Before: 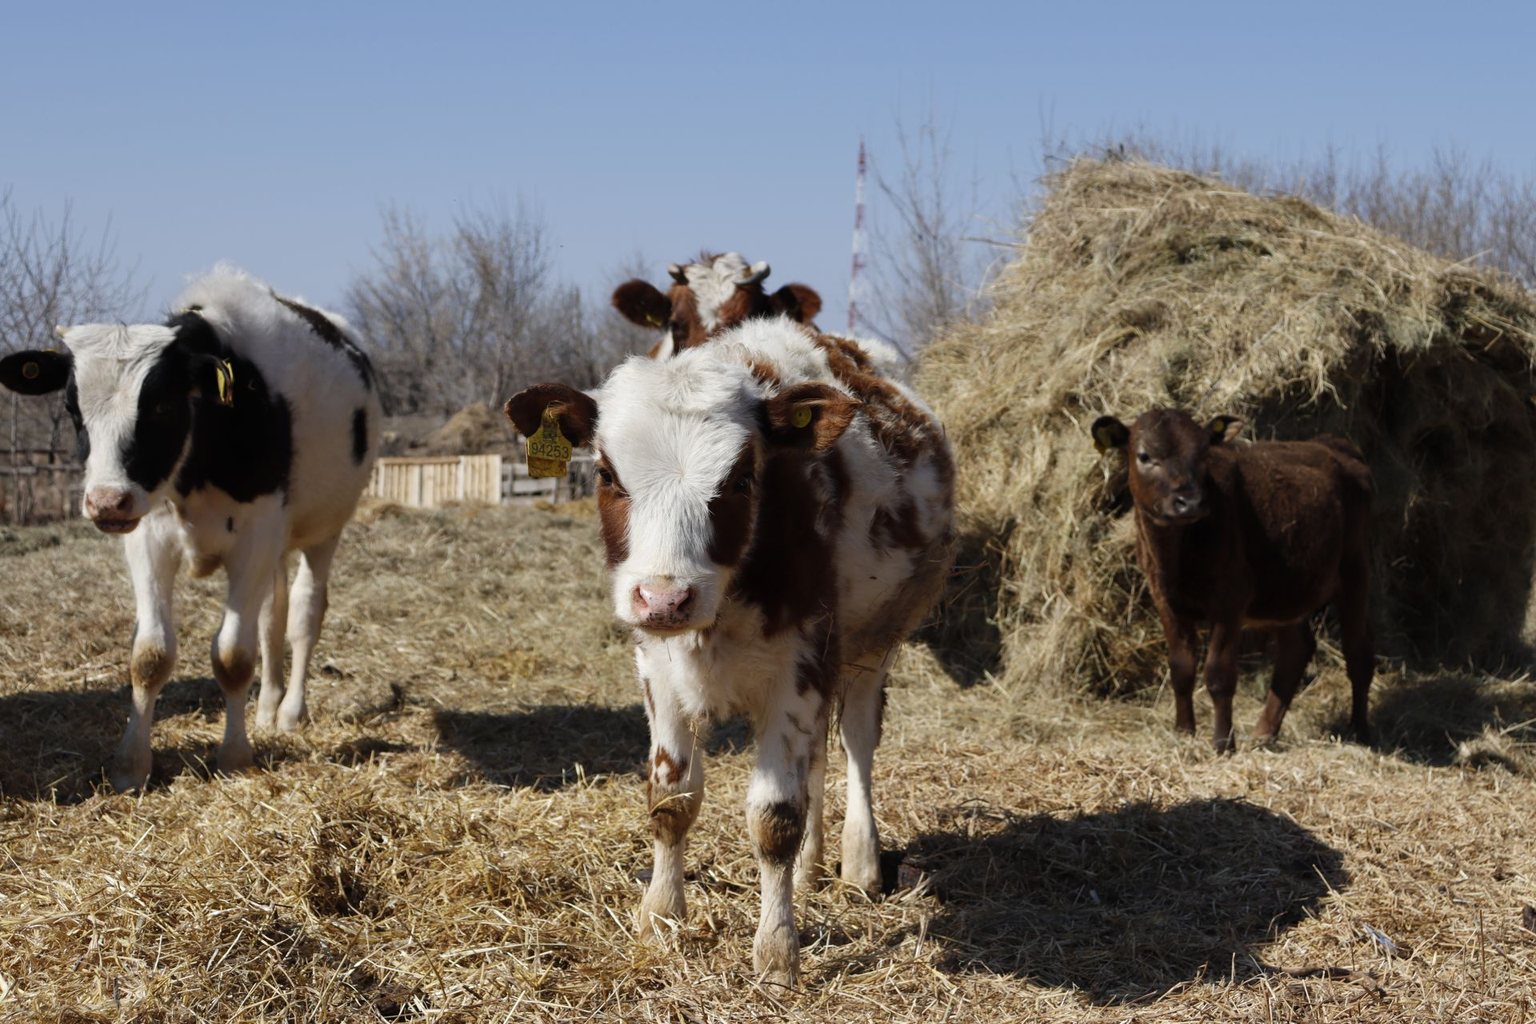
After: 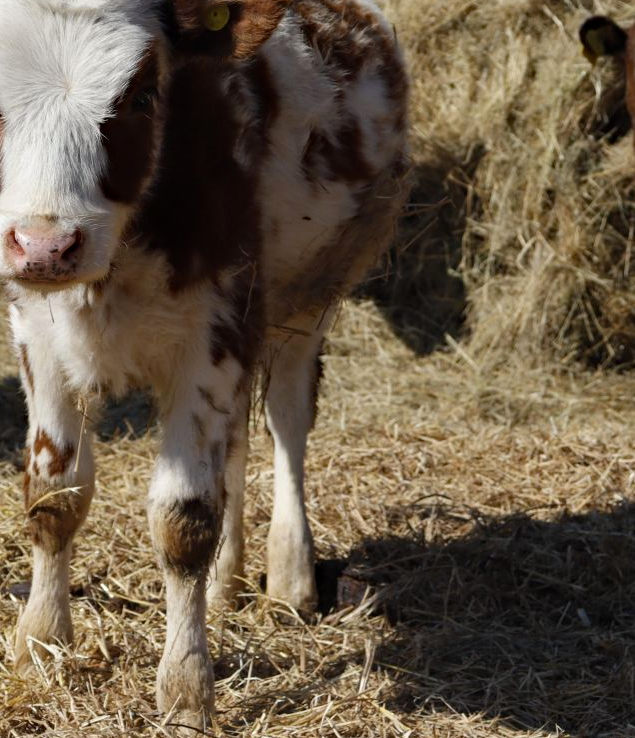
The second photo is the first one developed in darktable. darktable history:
crop: left 40.909%, top 39.383%, right 26.01%, bottom 2.953%
haze removal: compatibility mode true, adaptive false
